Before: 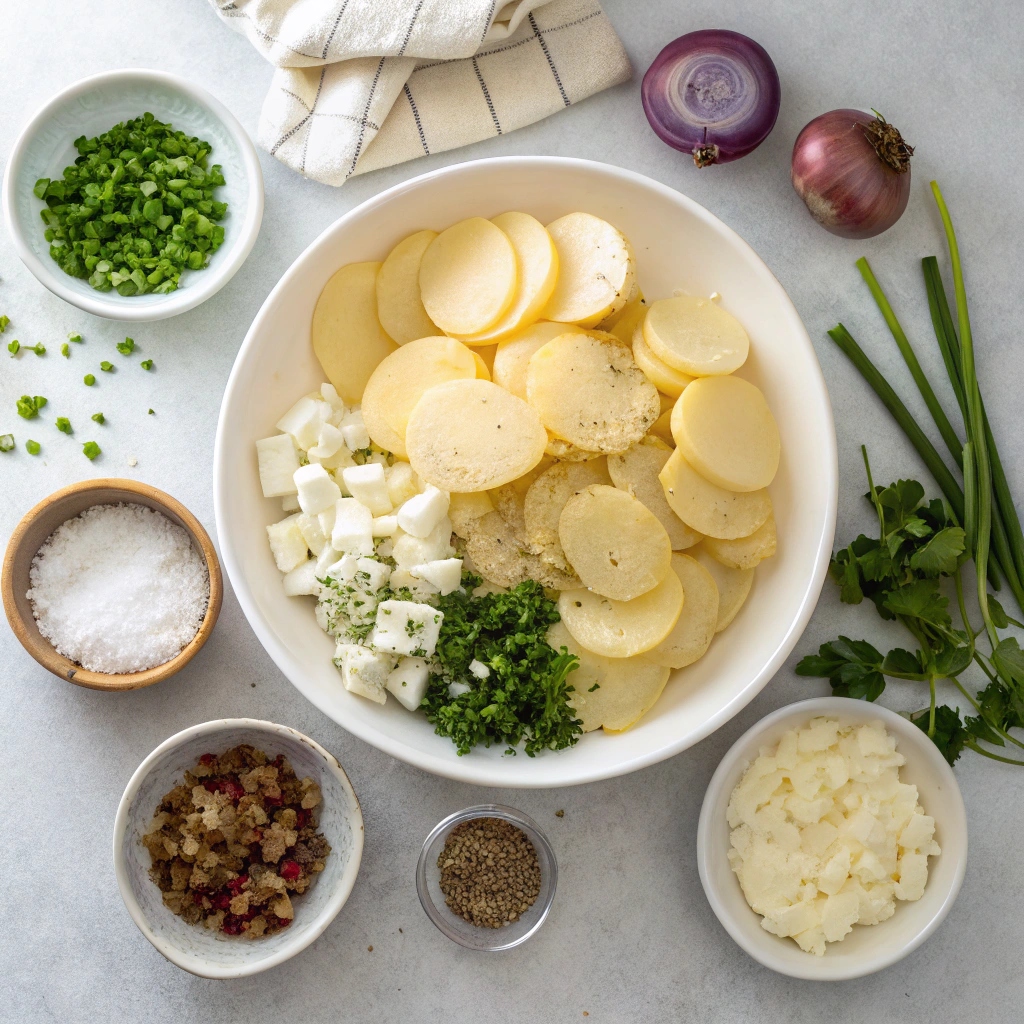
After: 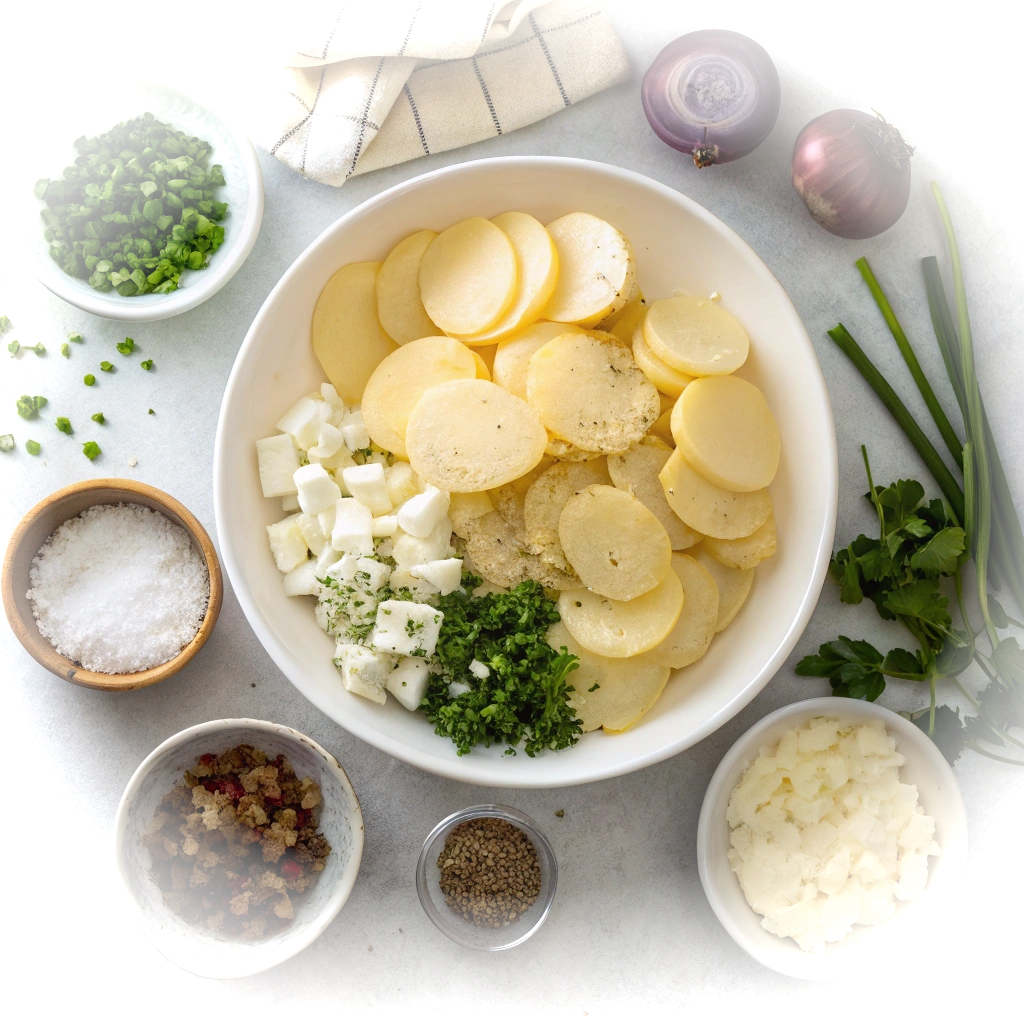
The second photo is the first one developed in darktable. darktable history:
vignetting: fall-off start 89.26%, fall-off radius 43.96%, brightness 0.988, saturation -0.49, width/height ratio 1.165, unbound false
